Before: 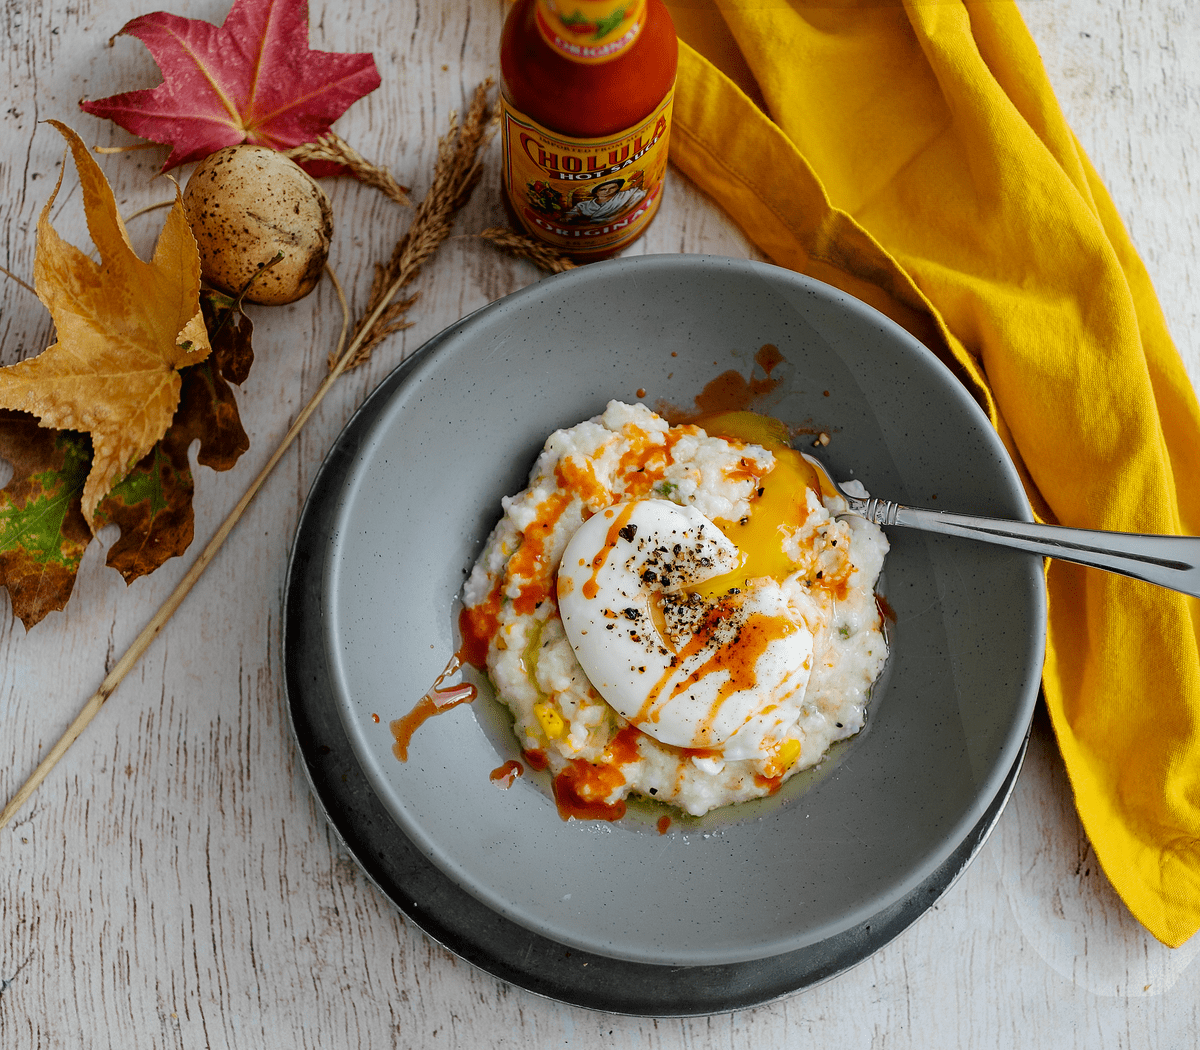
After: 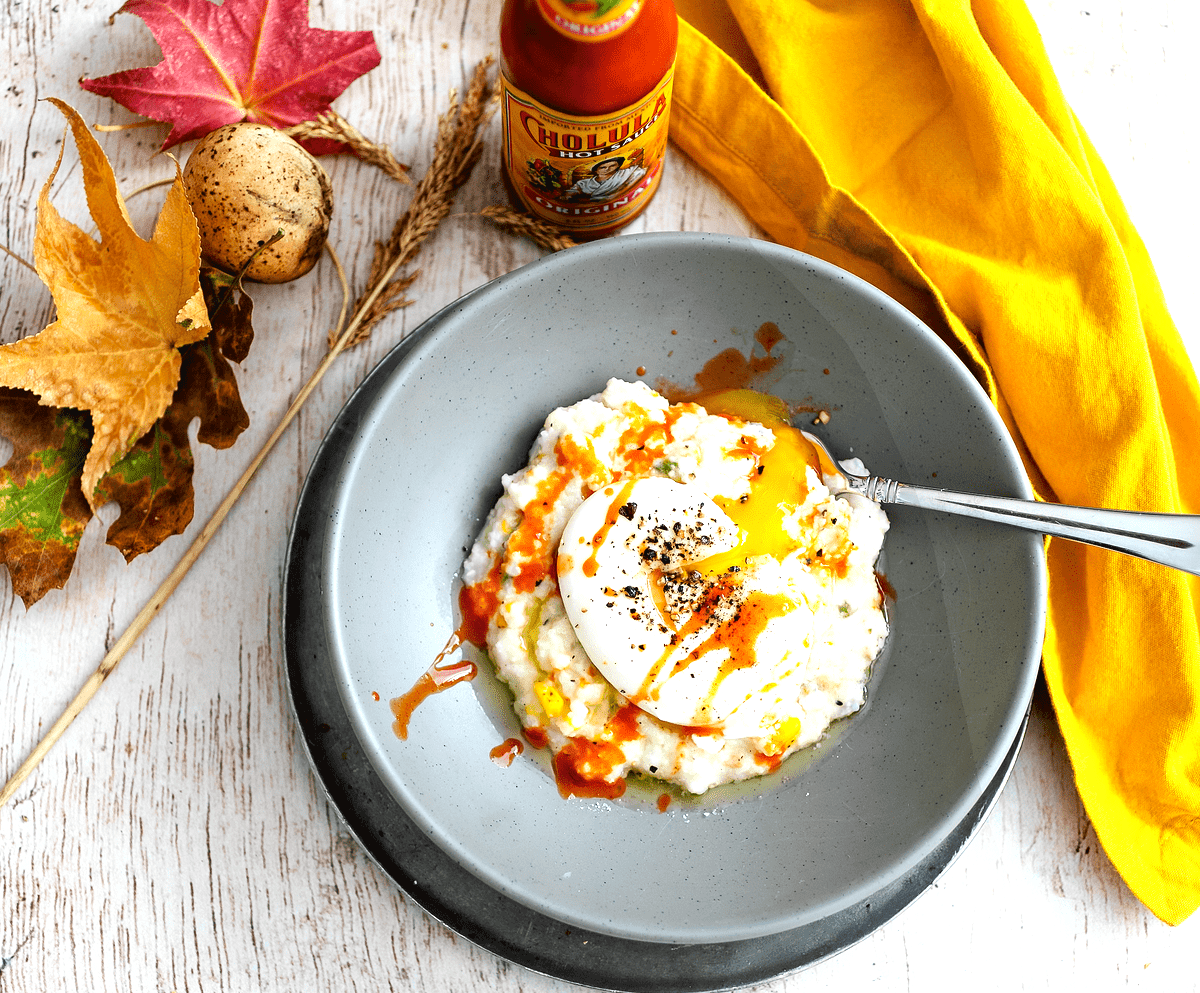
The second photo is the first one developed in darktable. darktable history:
crop and rotate: top 2.162%, bottom 3.262%
exposure: exposure 1.139 EV, compensate exposure bias true, compensate highlight preservation false
